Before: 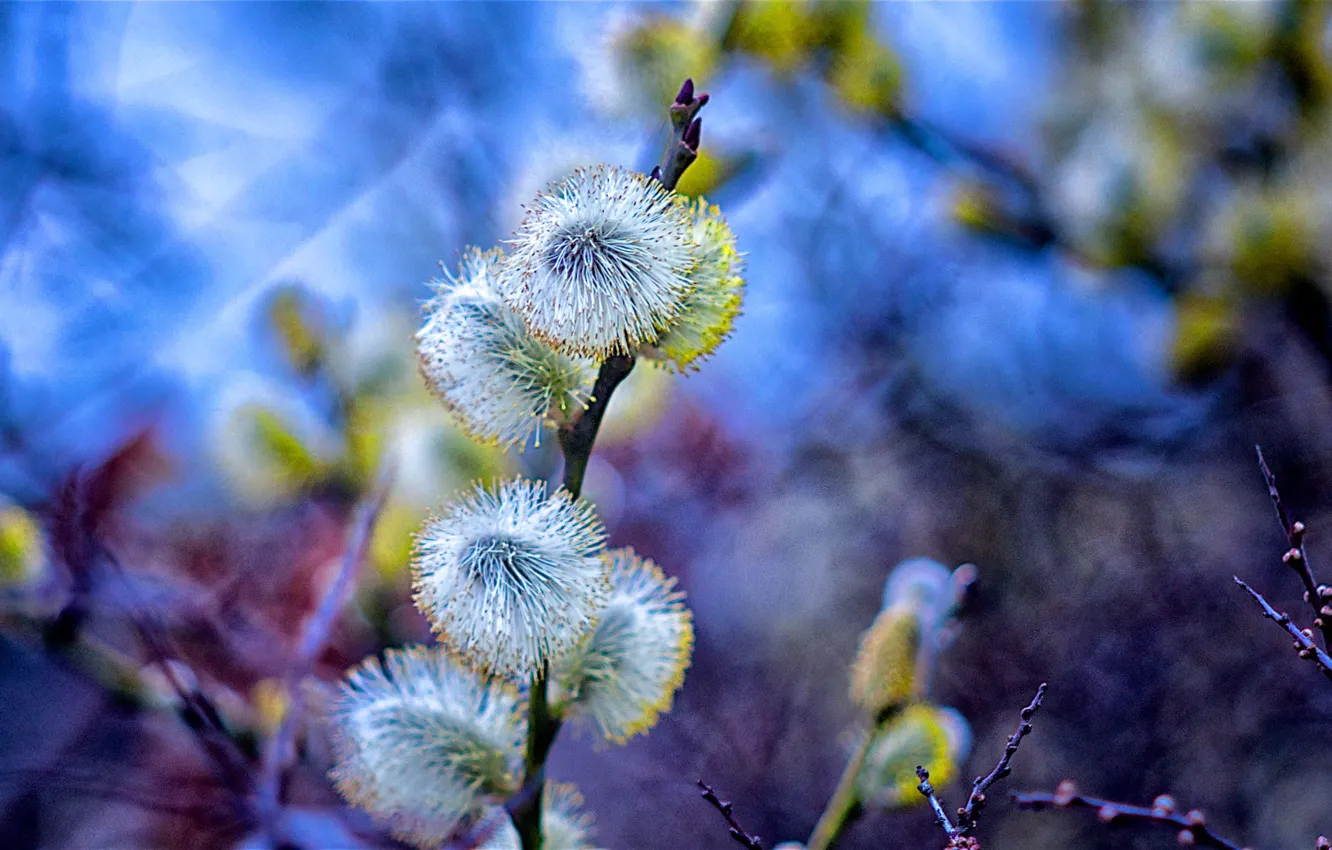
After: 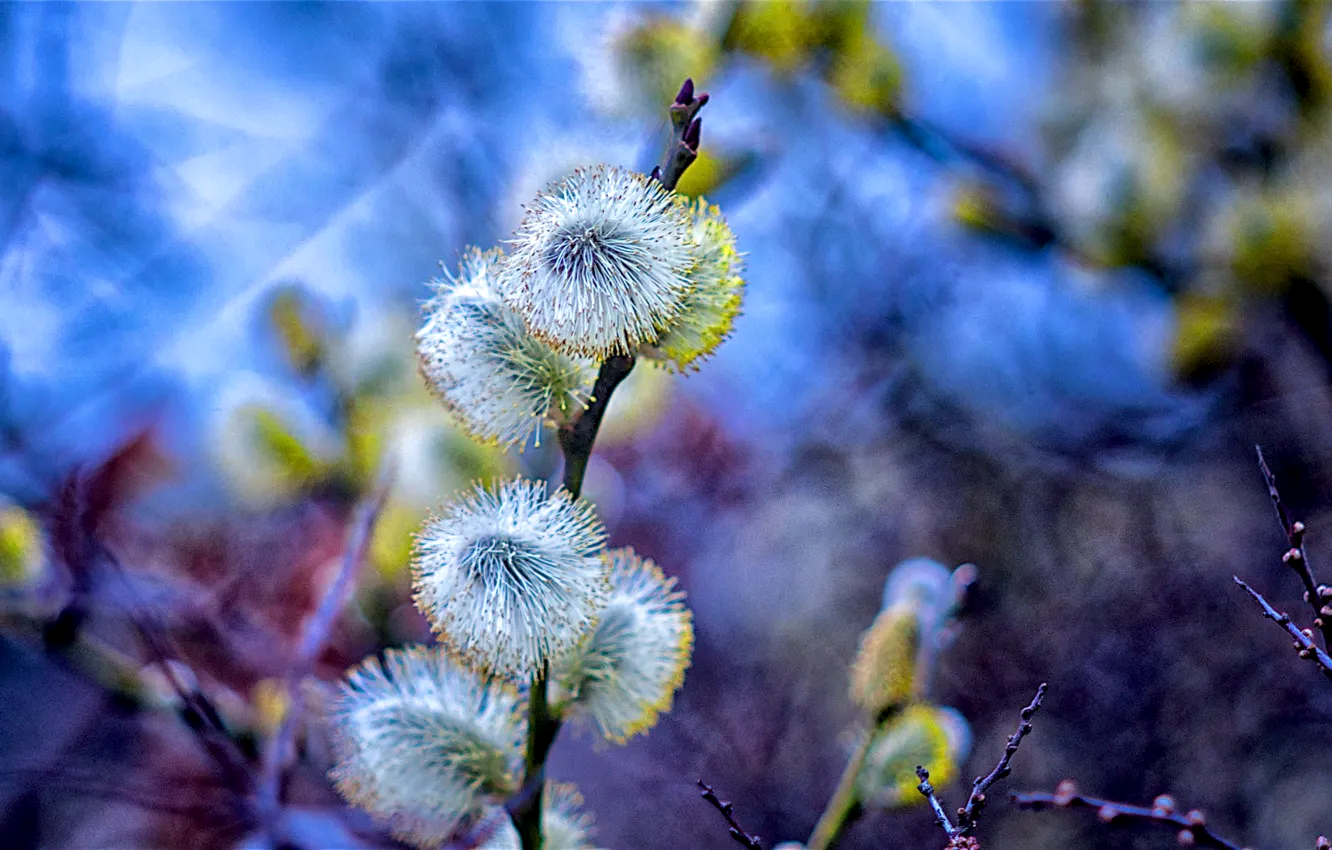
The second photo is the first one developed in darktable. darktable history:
local contrast: highlights 101%, shadows 103%, detail 119%, midtone range 0.2
